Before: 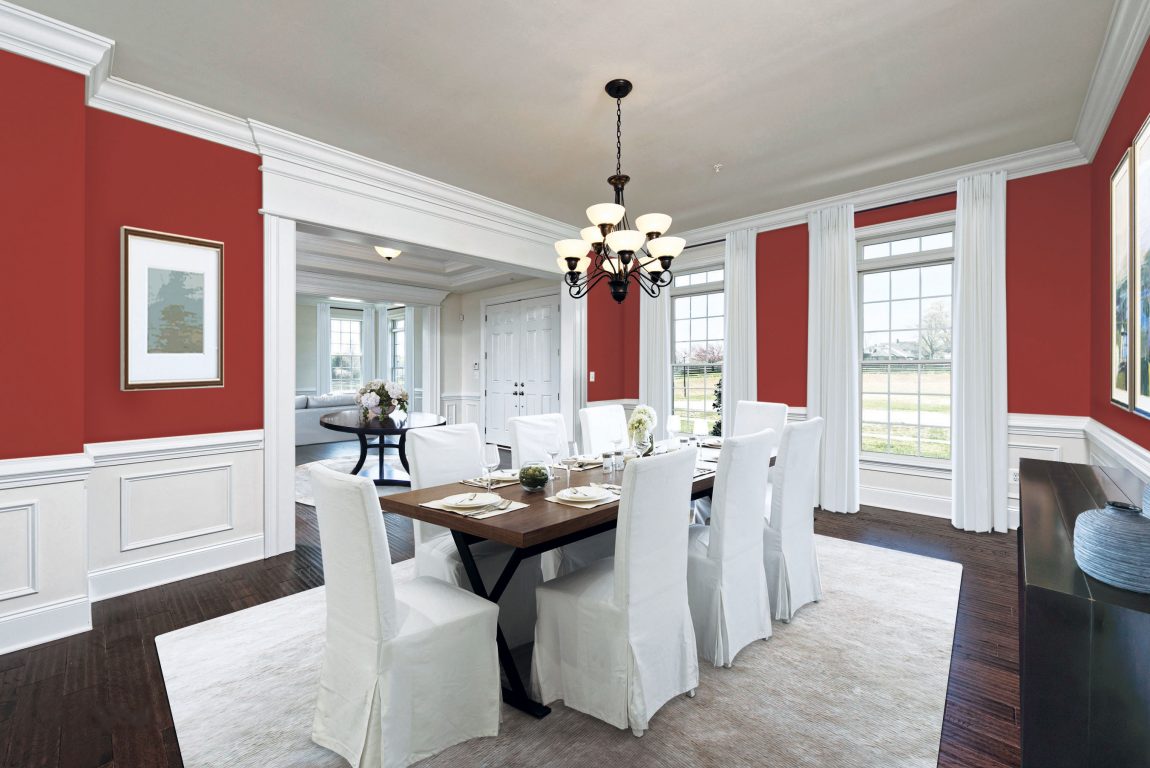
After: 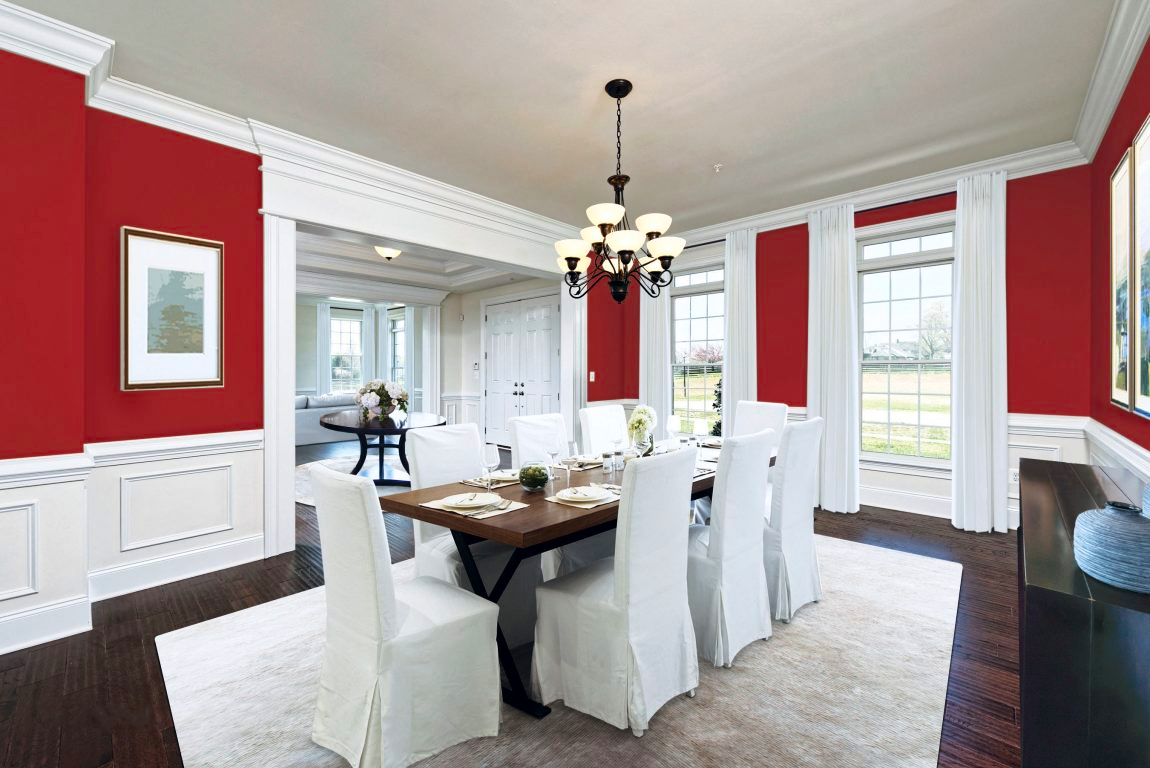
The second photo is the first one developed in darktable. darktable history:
shadows and highlights: shadows 25.9, highlights -23.33
contrast brightness saturation: contrast 0.172, saturation 0.308
